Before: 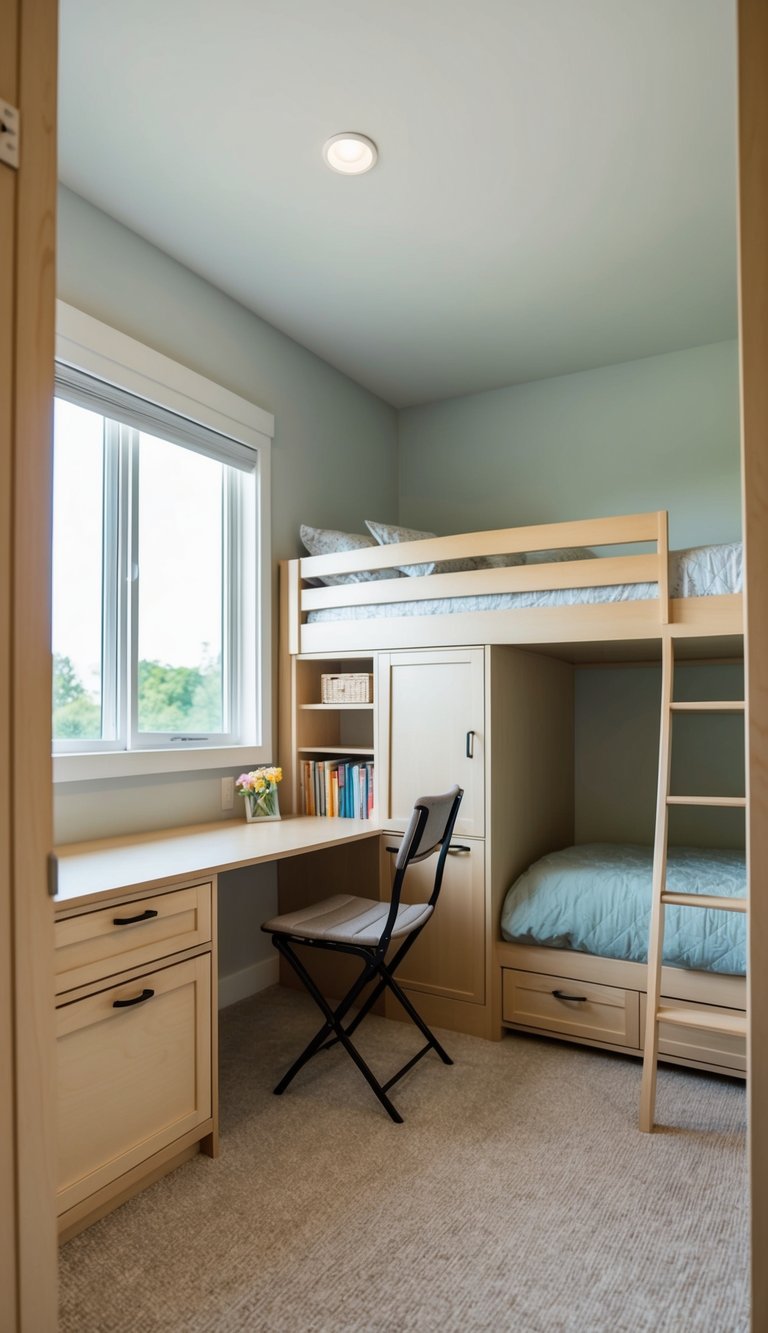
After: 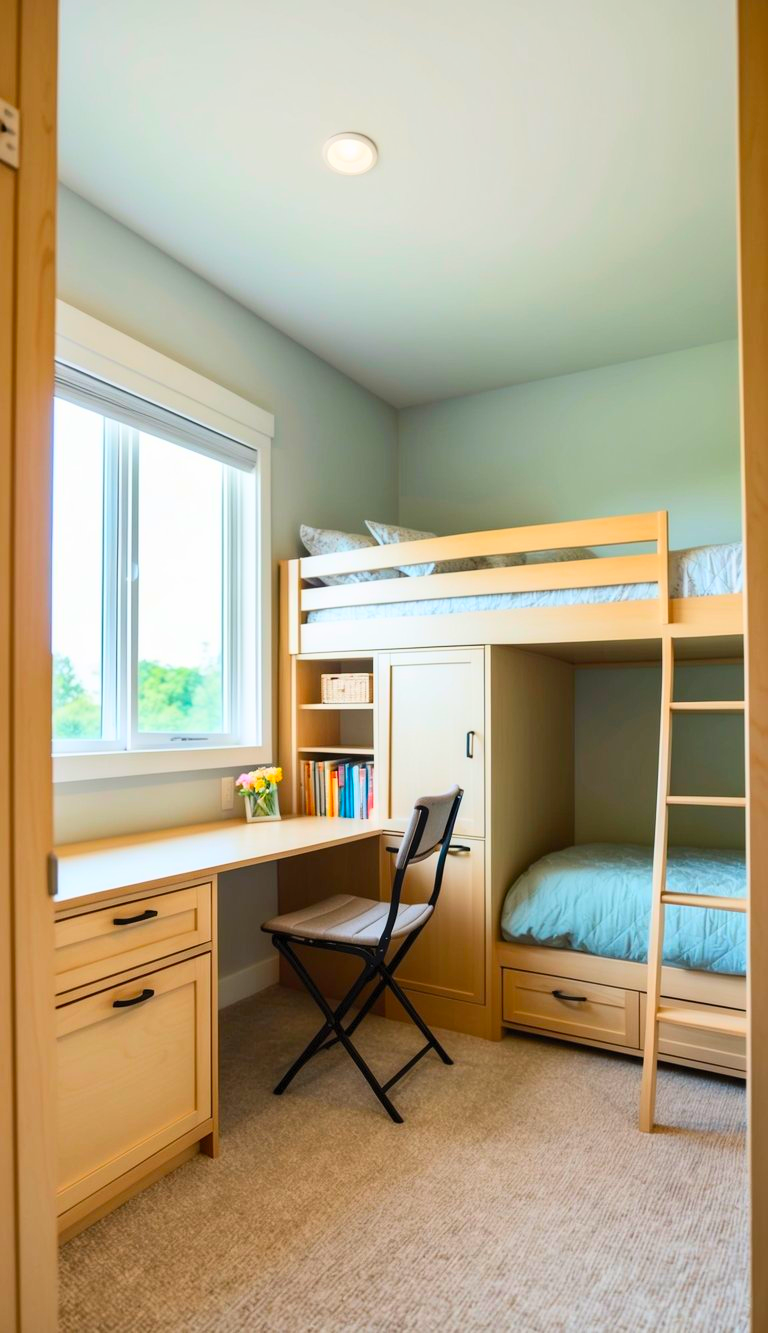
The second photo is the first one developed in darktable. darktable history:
contrast brightness saturation: contrast 0.196, brightness 0.192, saturation 0.799
